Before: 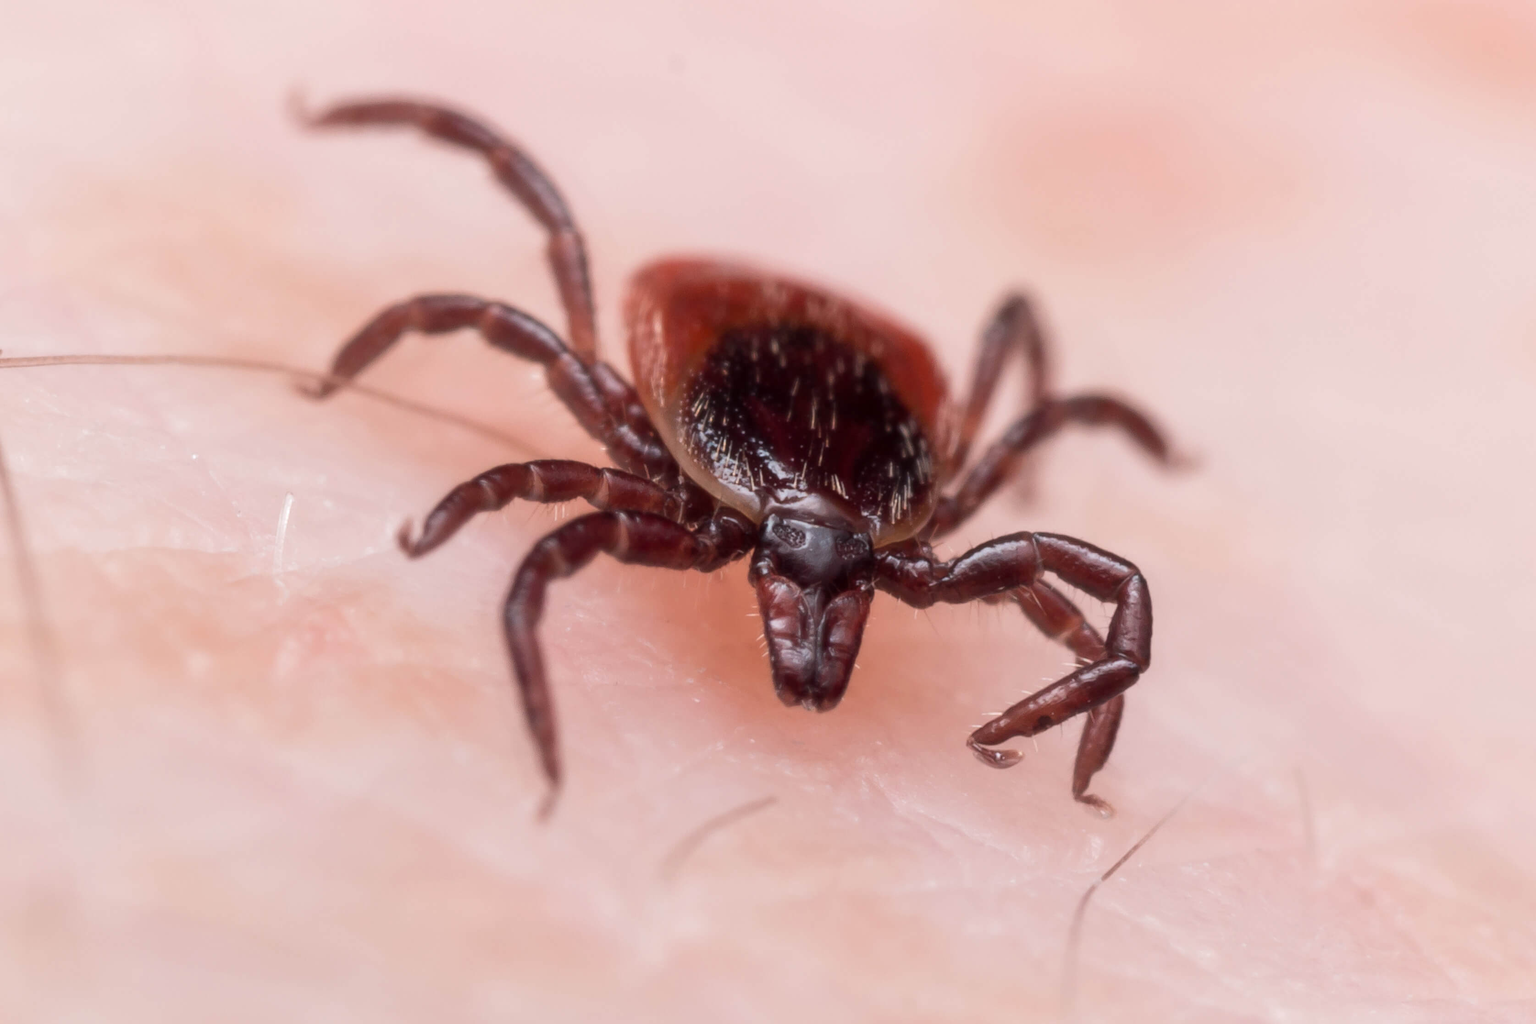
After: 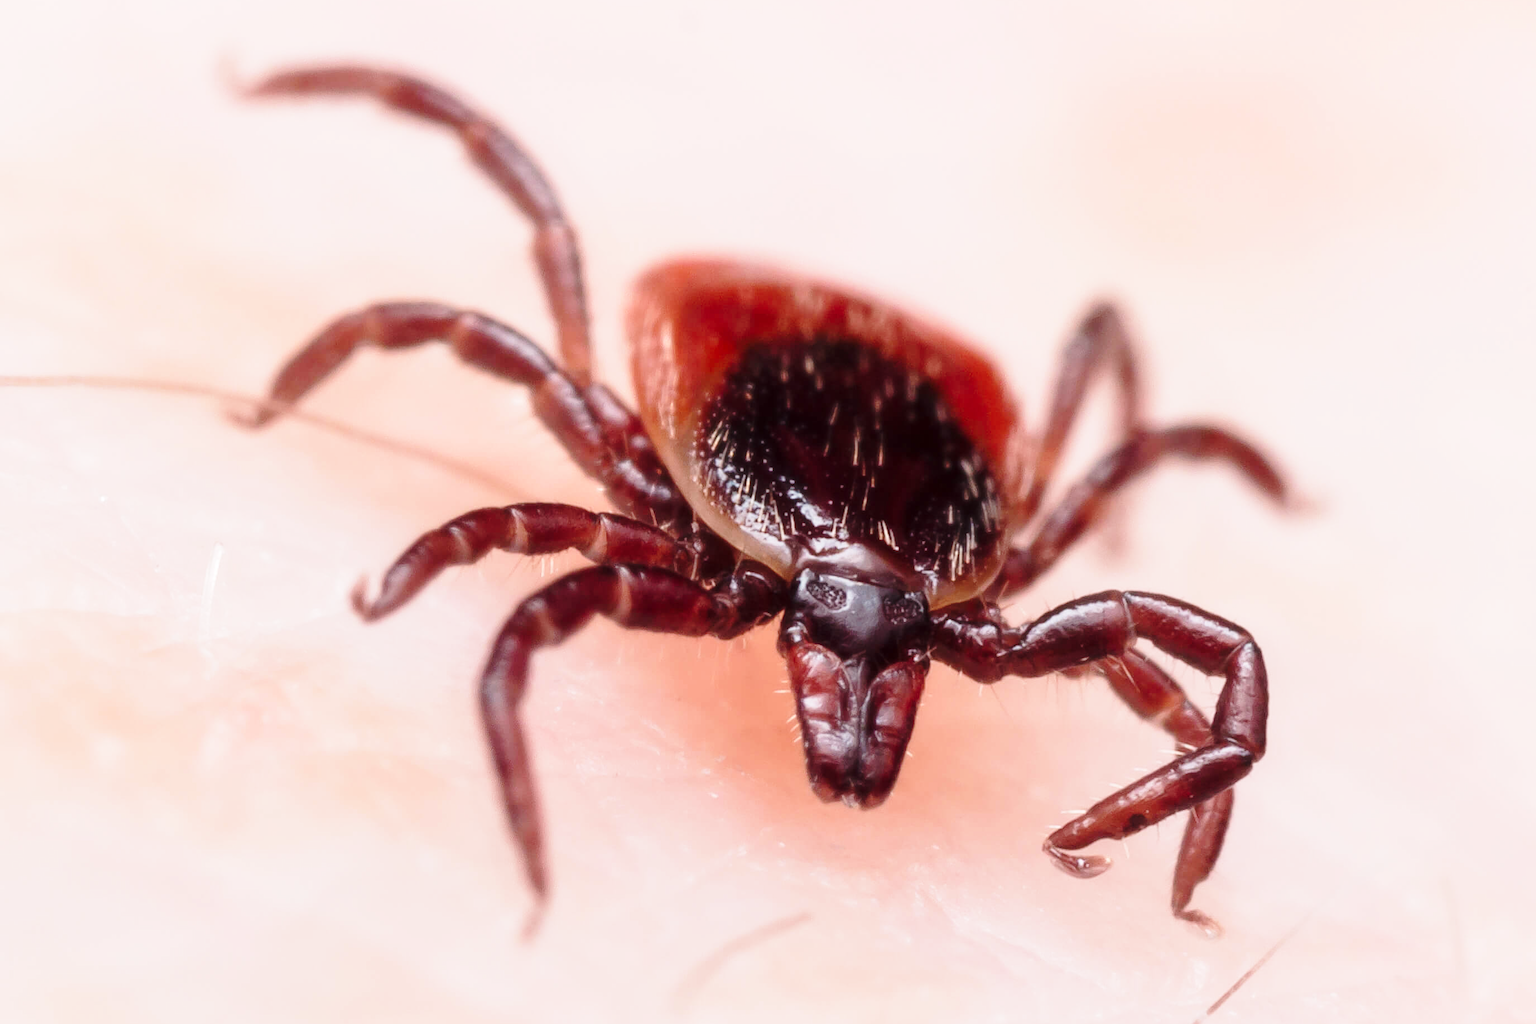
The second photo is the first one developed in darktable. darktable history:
base curve: curves: ch0 [(0, 0) (0.028, 0.03) (0.121, 0.232) (0.46, 0.748) (0.859, 0.968) (1, 1)], preserve colors none
crop and rotate: left 7.196%, top 4.574%, right 10.605%, bottom 13.178%
sharpen: amount 0.2
